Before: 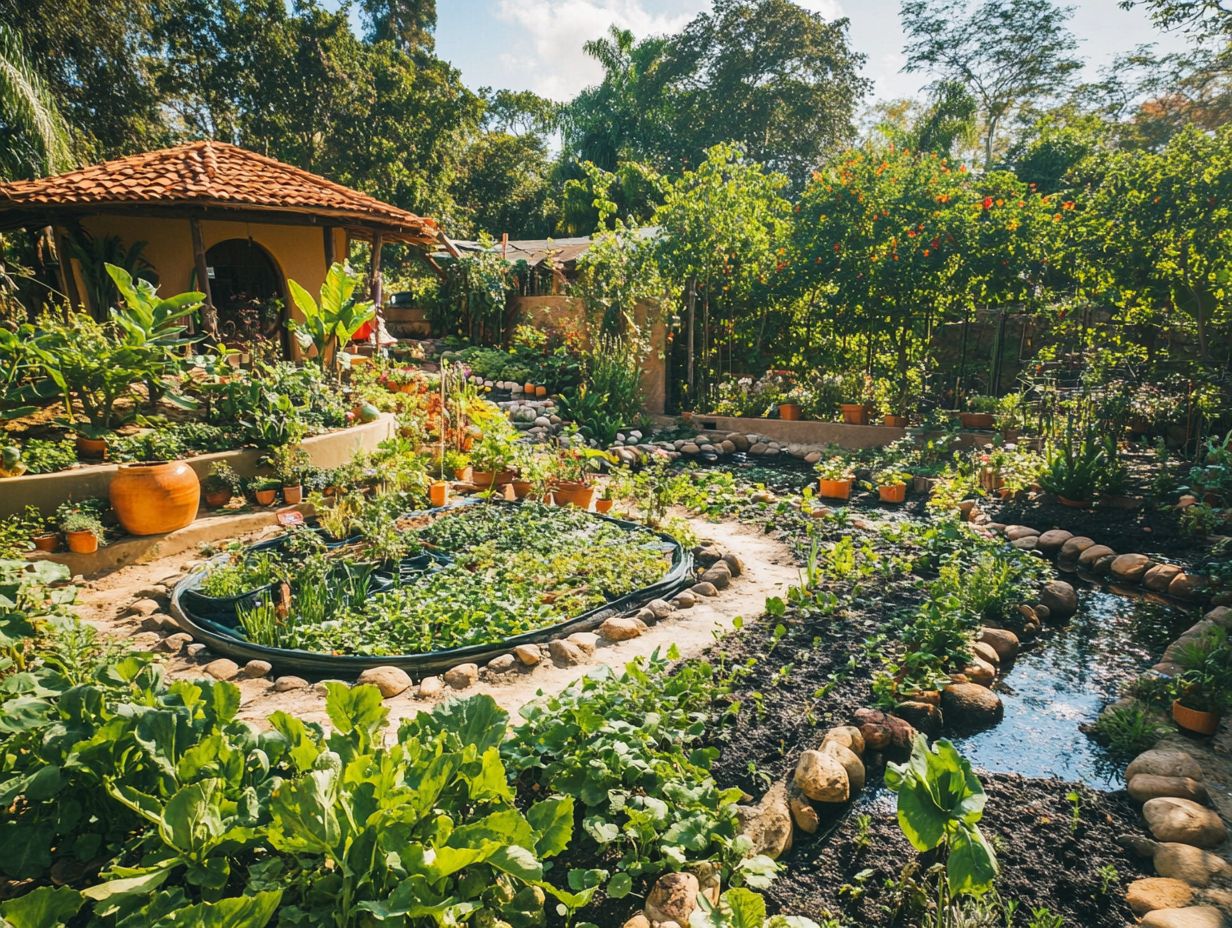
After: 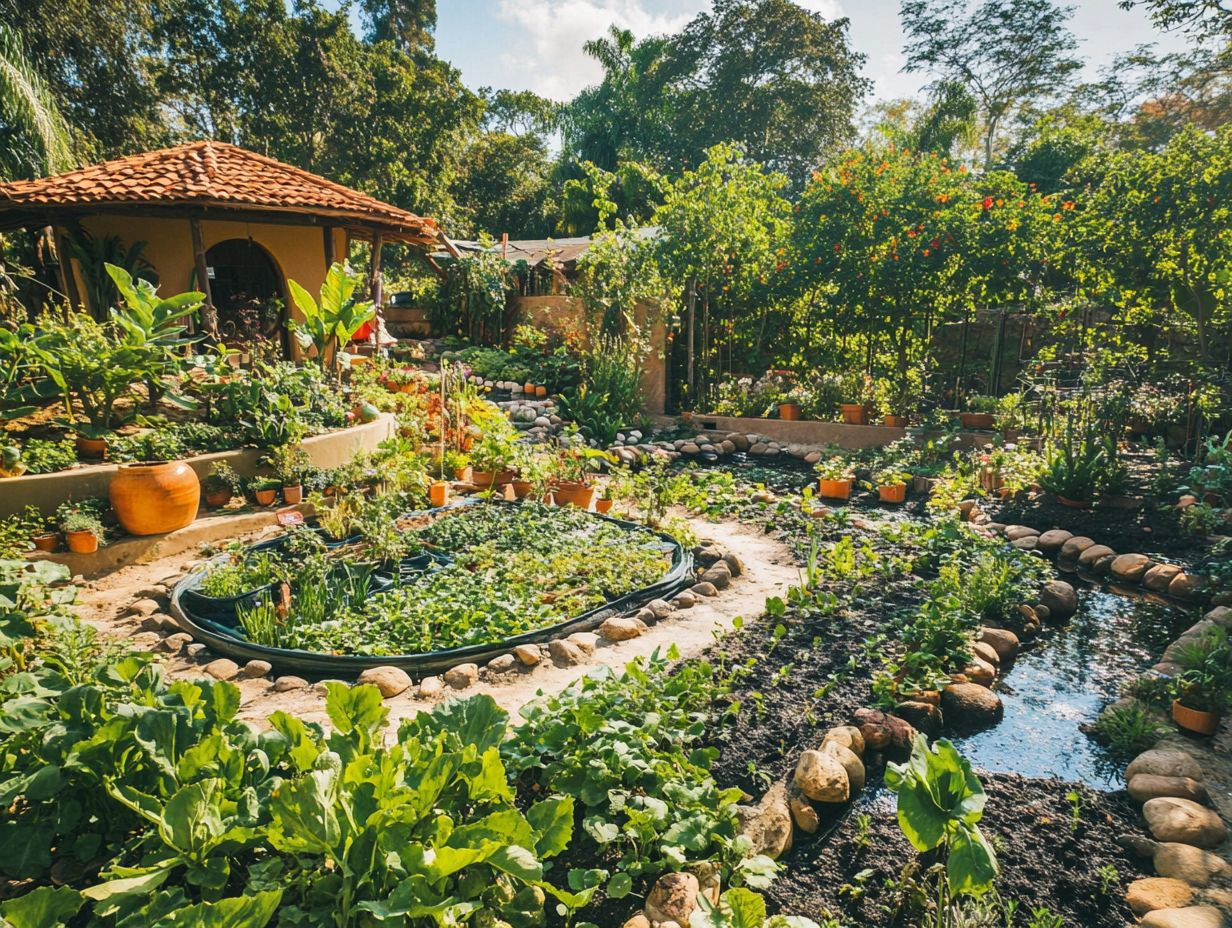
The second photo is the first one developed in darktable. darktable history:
shadows and highlights: highlights color adjustment 0.124%, low approximation 0.01, soften with gaussian
